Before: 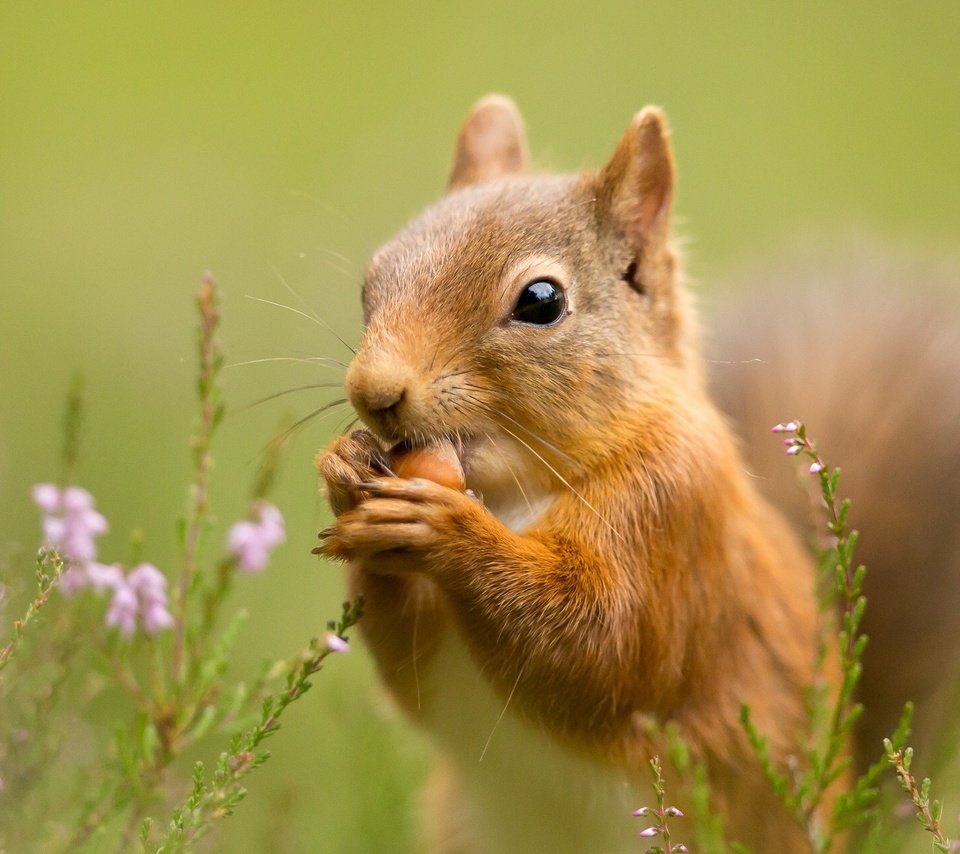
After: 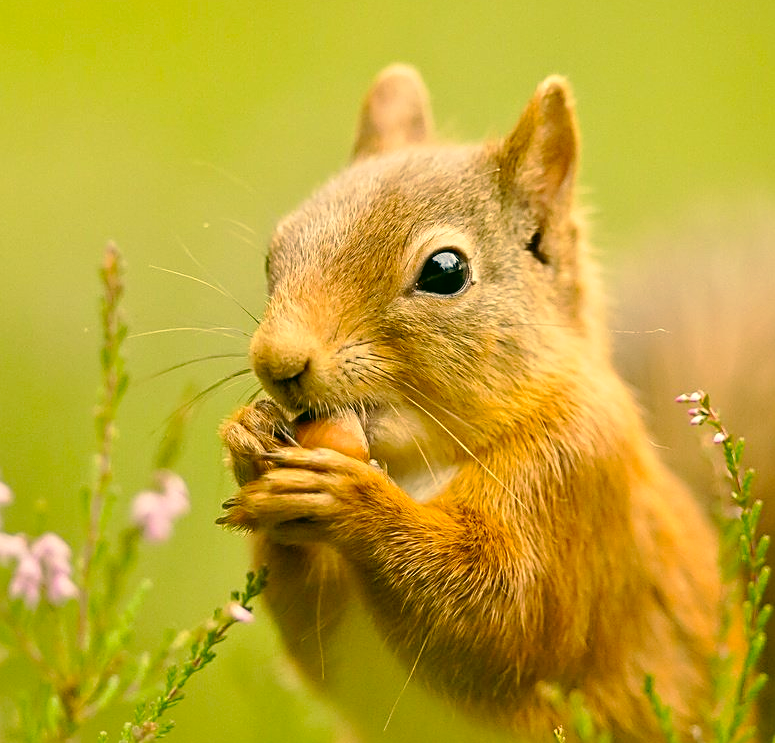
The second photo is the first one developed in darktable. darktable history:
crop: left 10.025%, top 3.599%, right 9.232%, bottom 9.337%
color correction: highlights a* 4.94, highlights b* 23.77, shadows a* -16.35, shadows b* 3.9
sharpen: on, module defaults
tone curve: curves: ch0 [(0.003, 0) (0.066, 0.023) (0.149, 0.094) (0.264, 0.238) (0.395, 0.401) (0.517, 0.553) (0.716, 0.743) (0.813, 0.846) (1, 1)]; ch1 [(0, 0) (0.164, 0.115) (0.337, 0.332) (0.39, 0.398) (0.464, 0.461) (0.501, 0.5) (0.521, 0.529) (0.571, 0.588) (0.652, 0.681) (0.733, 0.749) (0.811, 0.796) (1, 1)]; ch2 [(0, 0) (0.337, 0.382) (0.464, 0.476) (0.501, 0.502) (0.527, 0.54) (0.556, 0.567) (0.6, 0.59) (0.687, 0.675) (1, 1)], preserve colors none
tone equalizer: -8 EV 0.988 EV, -7 EV 1.04 EV, -6 EV 1 EV, -5 EV 1.01 EV, -4 EV 1.01 EV, -3 EV 0.754 EV, -2 EV 0.486 EV, -1 EV 0.227 EV
